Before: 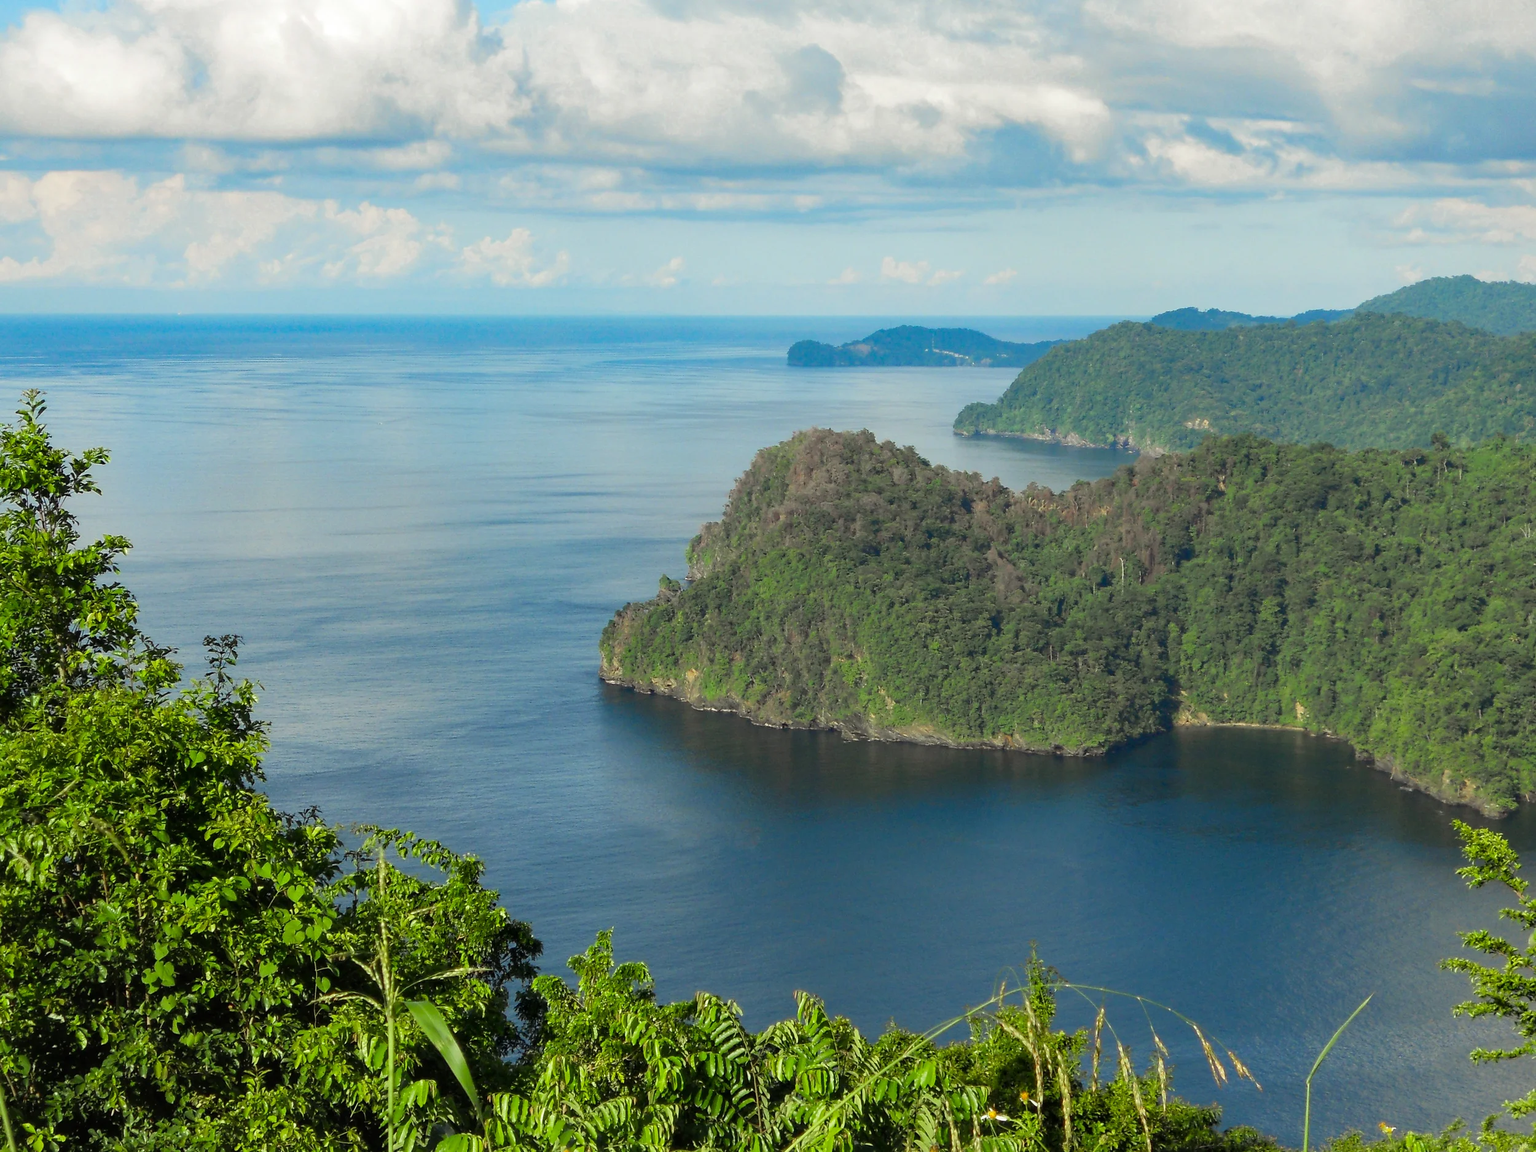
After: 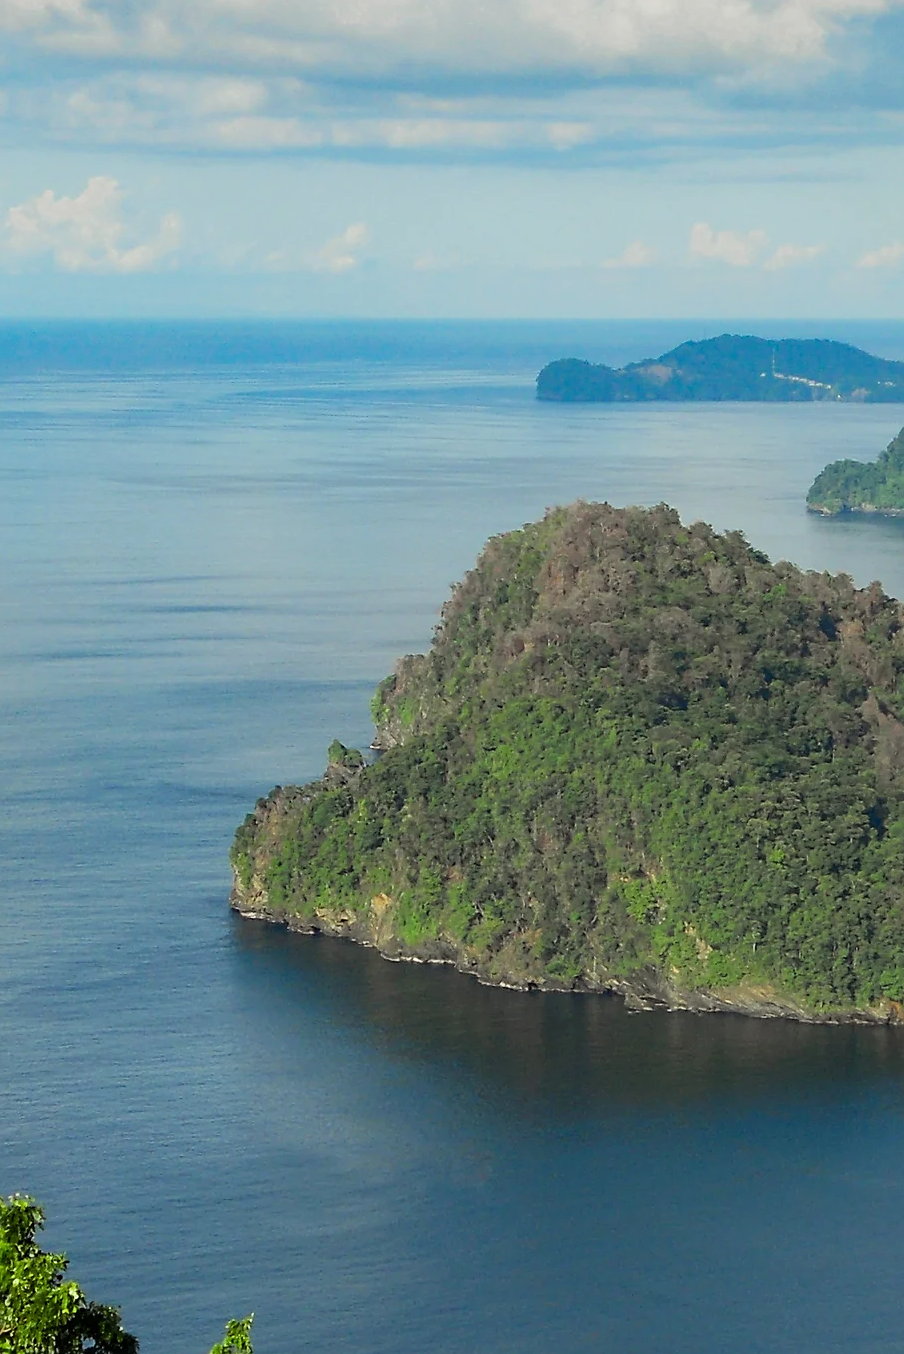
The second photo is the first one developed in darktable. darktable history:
crop and rotate: left 29.865%, top 10.408%, right 33.95%, bottom 17.372%
filmic rgb: black relative exposure -11.31 EV, white relative exposure 3.26 EV, hardness 6.75, color science v6 (2022)
sharpen: on, module defaults
